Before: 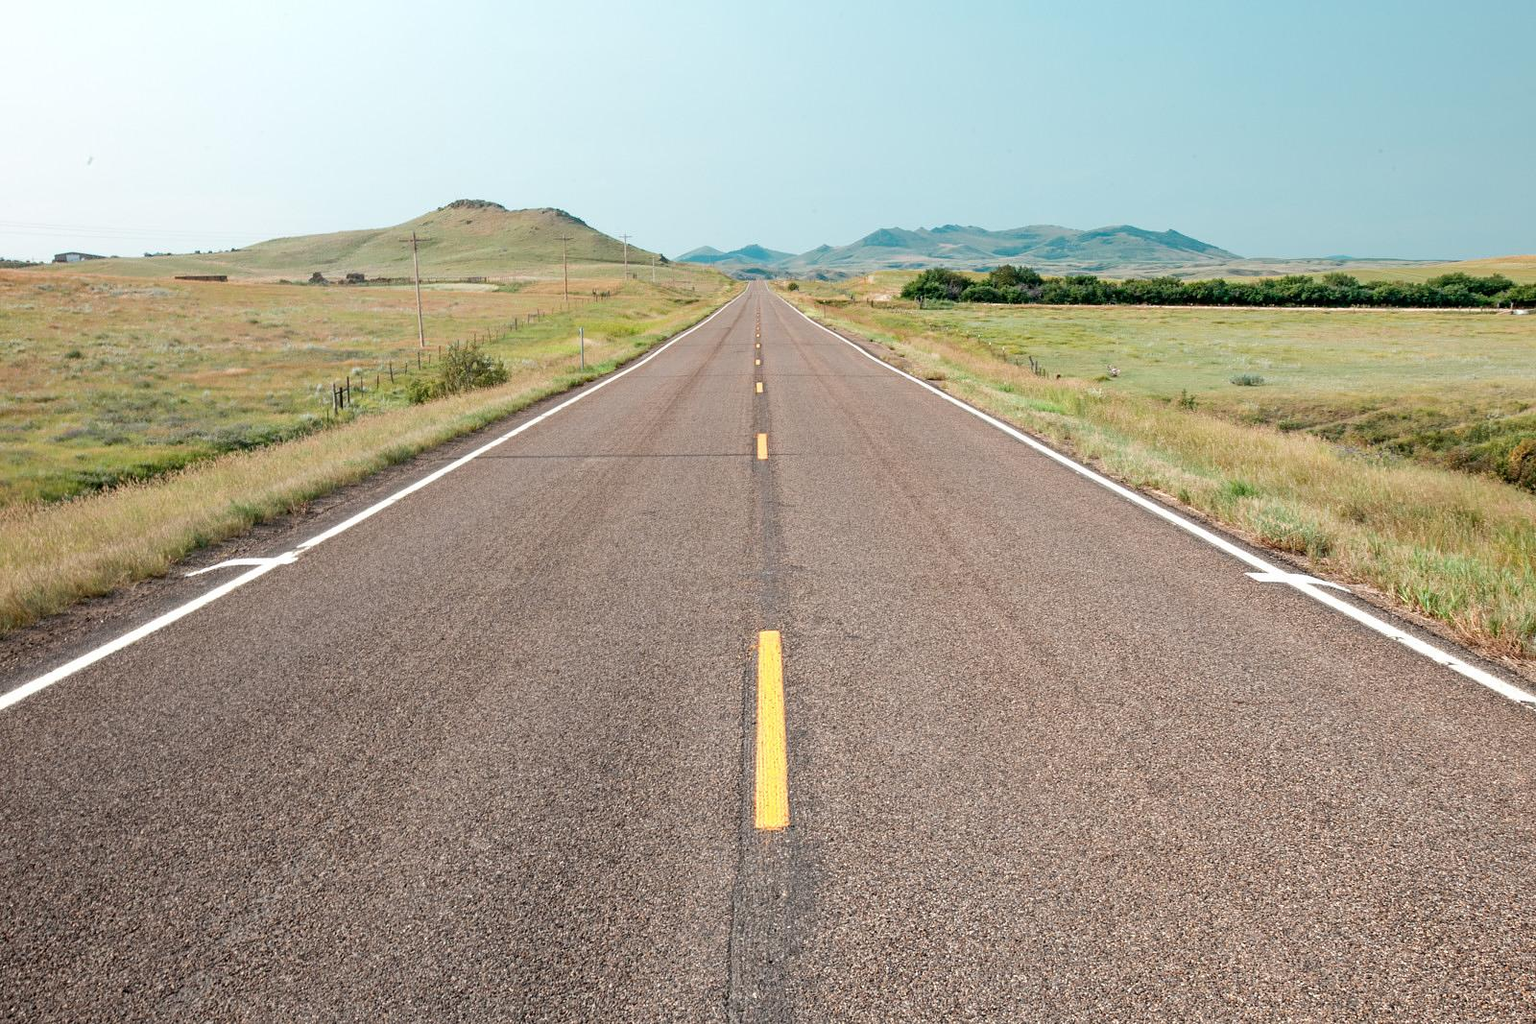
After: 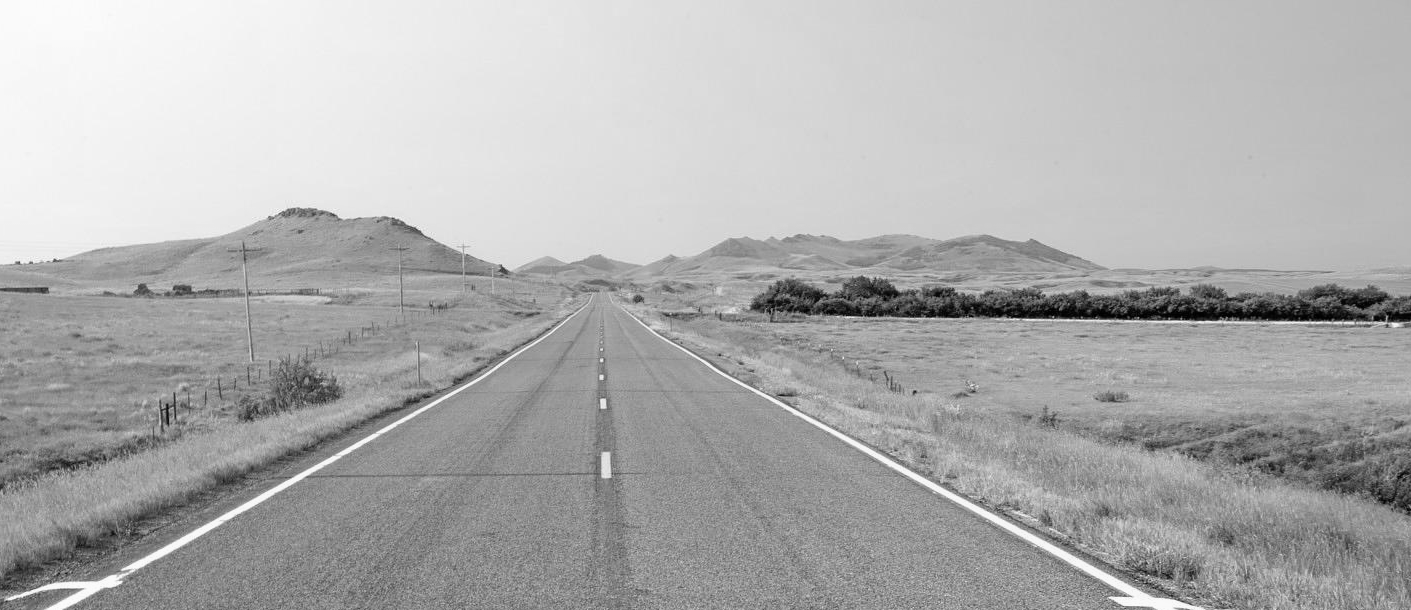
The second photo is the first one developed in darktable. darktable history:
crop and rotate: left 11.812%, bottom 42.776%
monochrome: a -11.7, b 1.62, size 0.5, highlights 0.38
